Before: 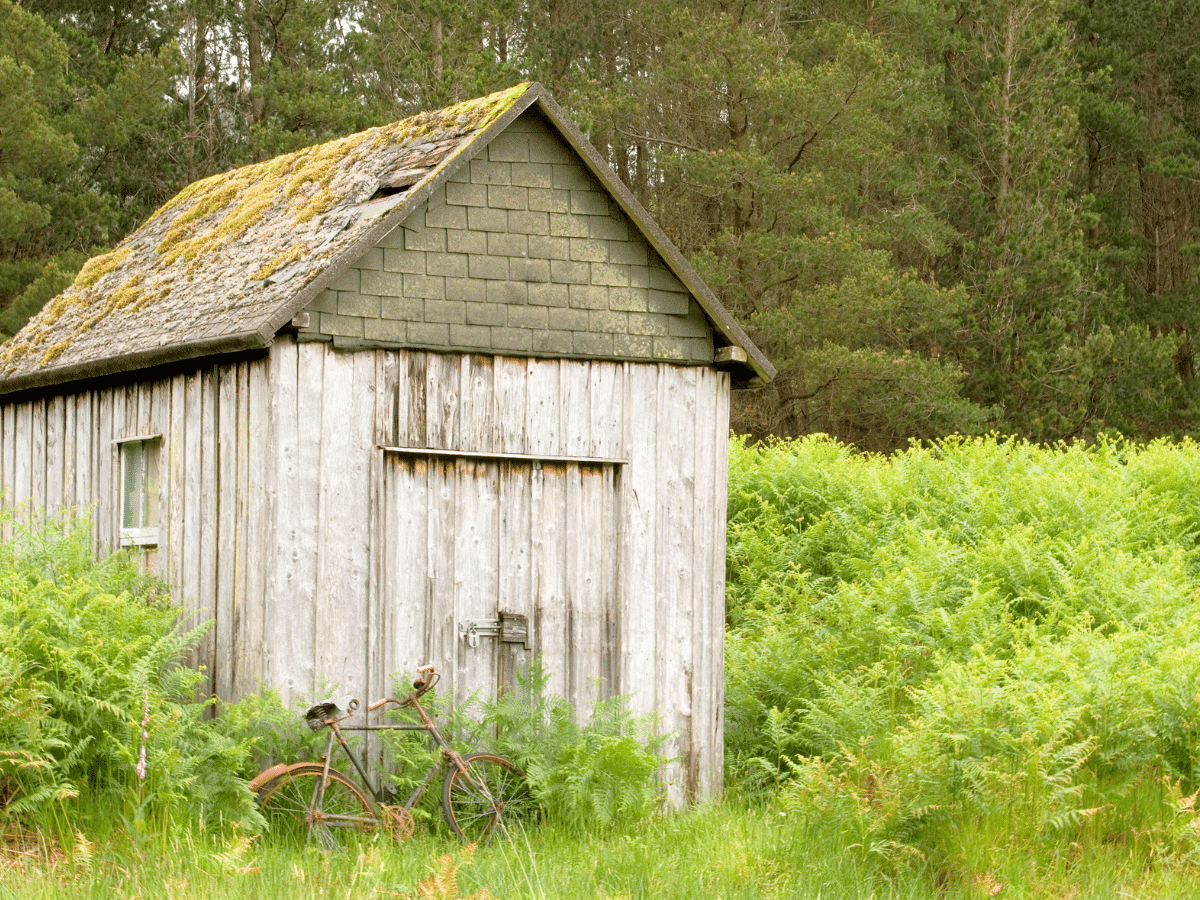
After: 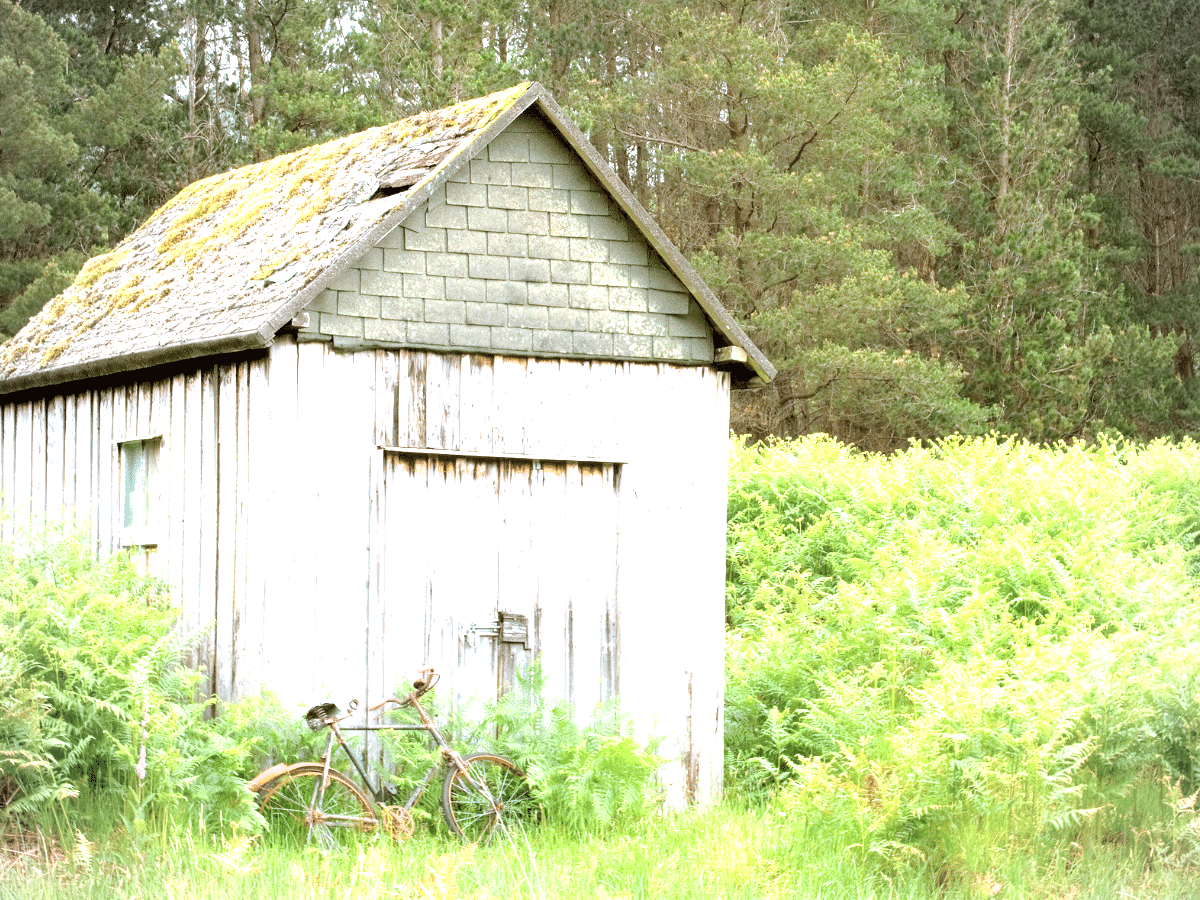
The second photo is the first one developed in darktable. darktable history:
exposure: exposure 1.16 EV, compensate exposure bias true, compensate highlight preservation false
vignetting: fall-off radius 60.92%
color correction: highlights a* -2.24, highlights b* -18.1
